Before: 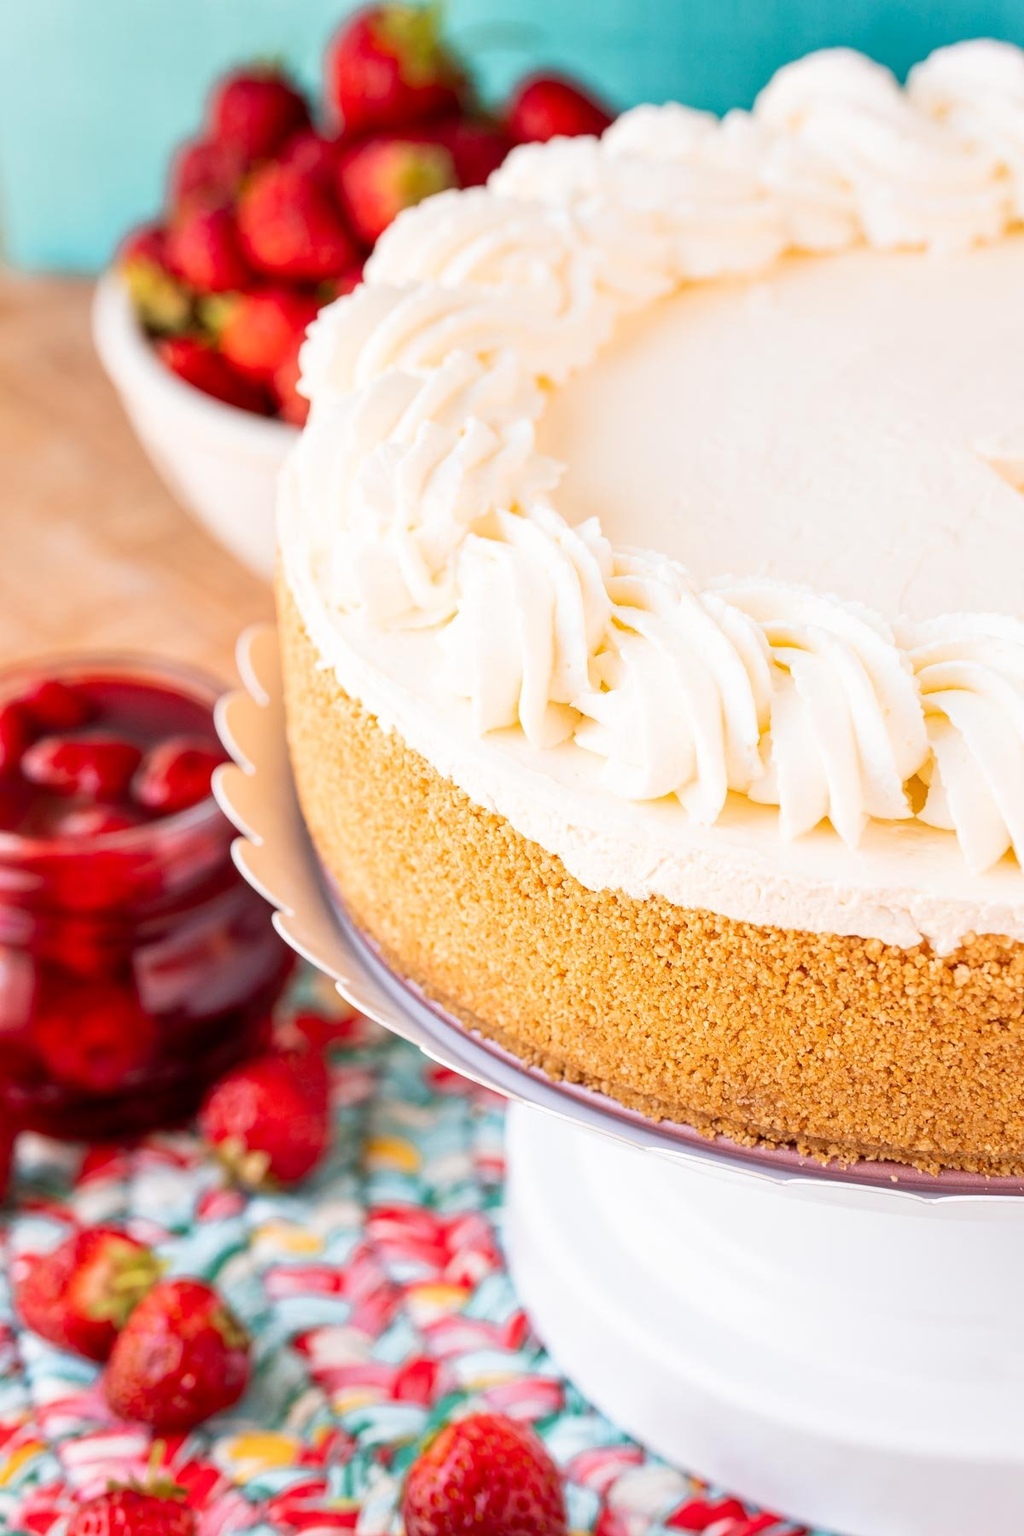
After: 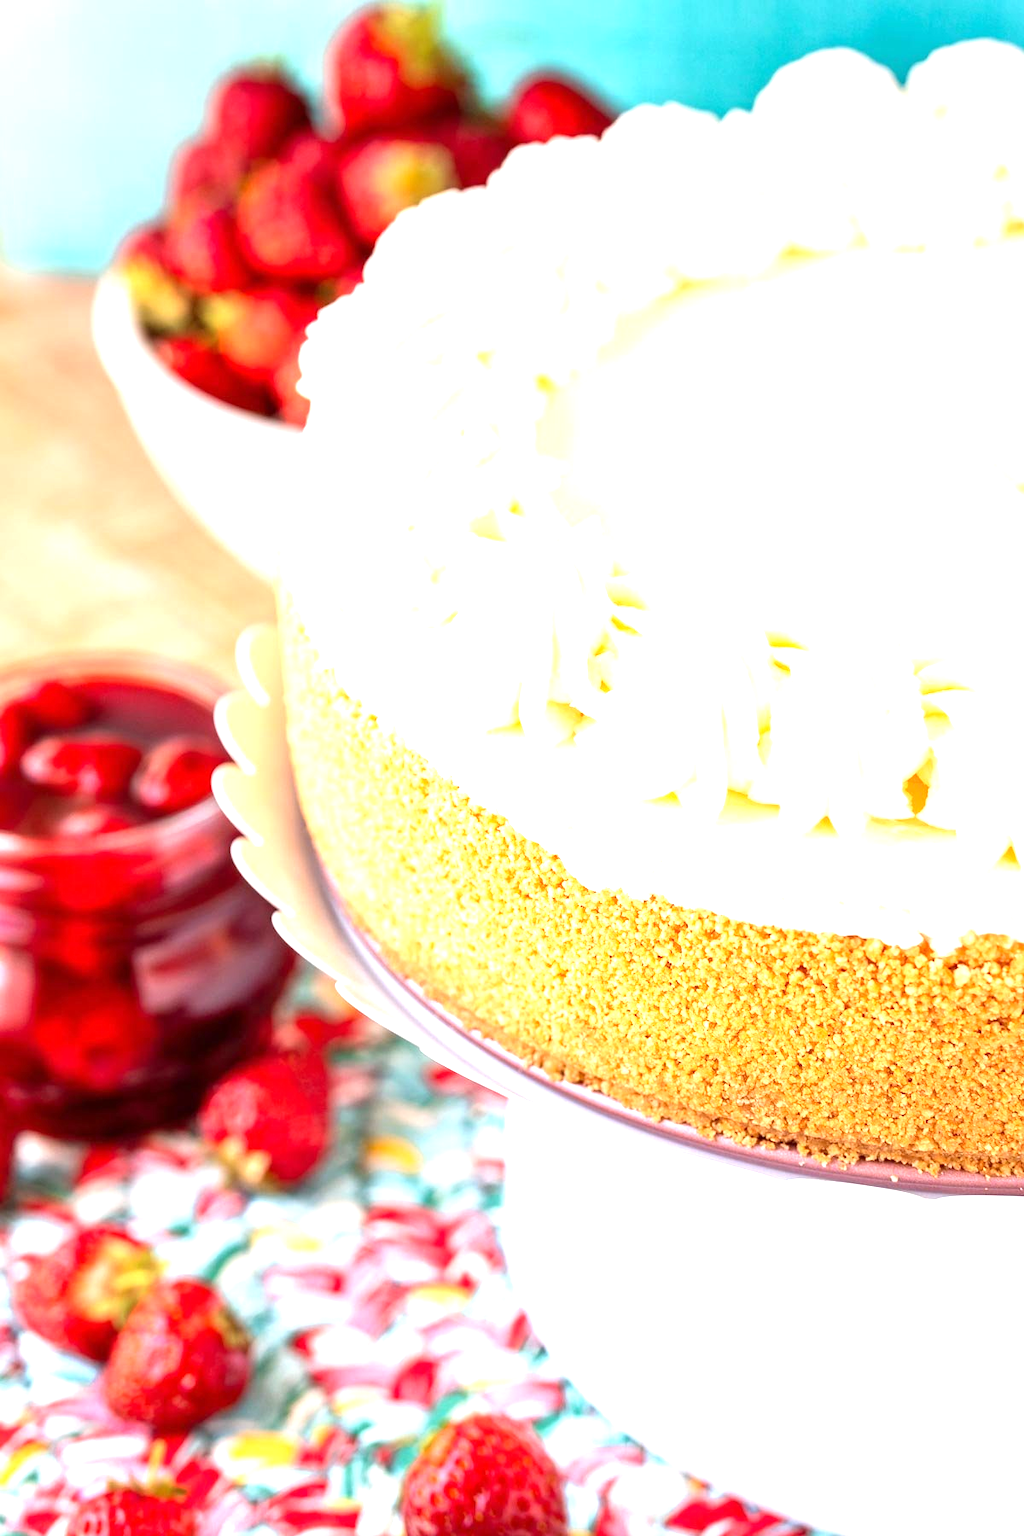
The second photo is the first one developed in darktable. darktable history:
exposure: exposure 0.99 EV, compensate highlight preservation false
